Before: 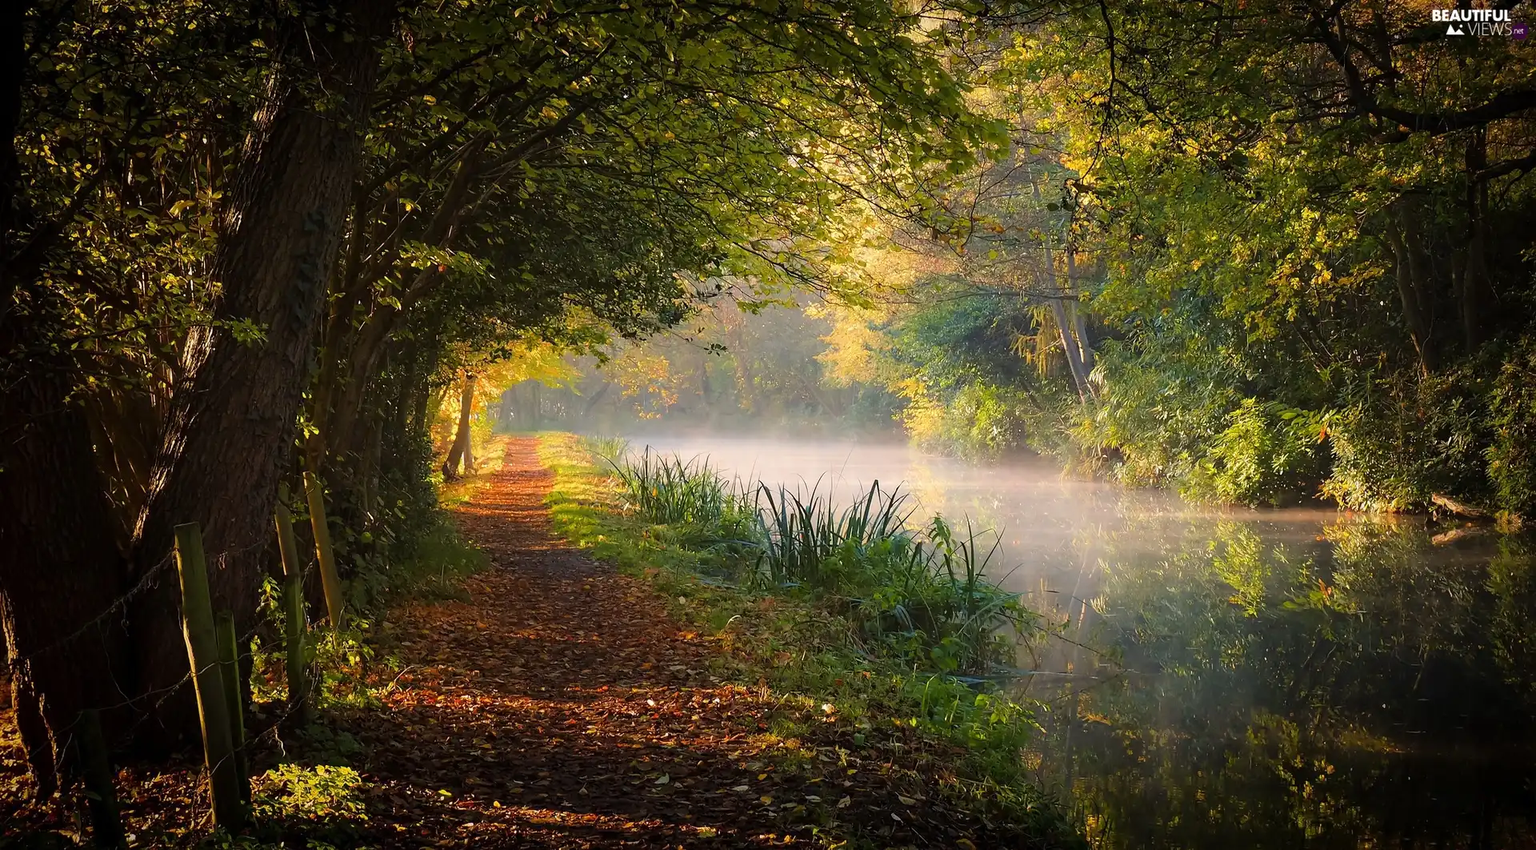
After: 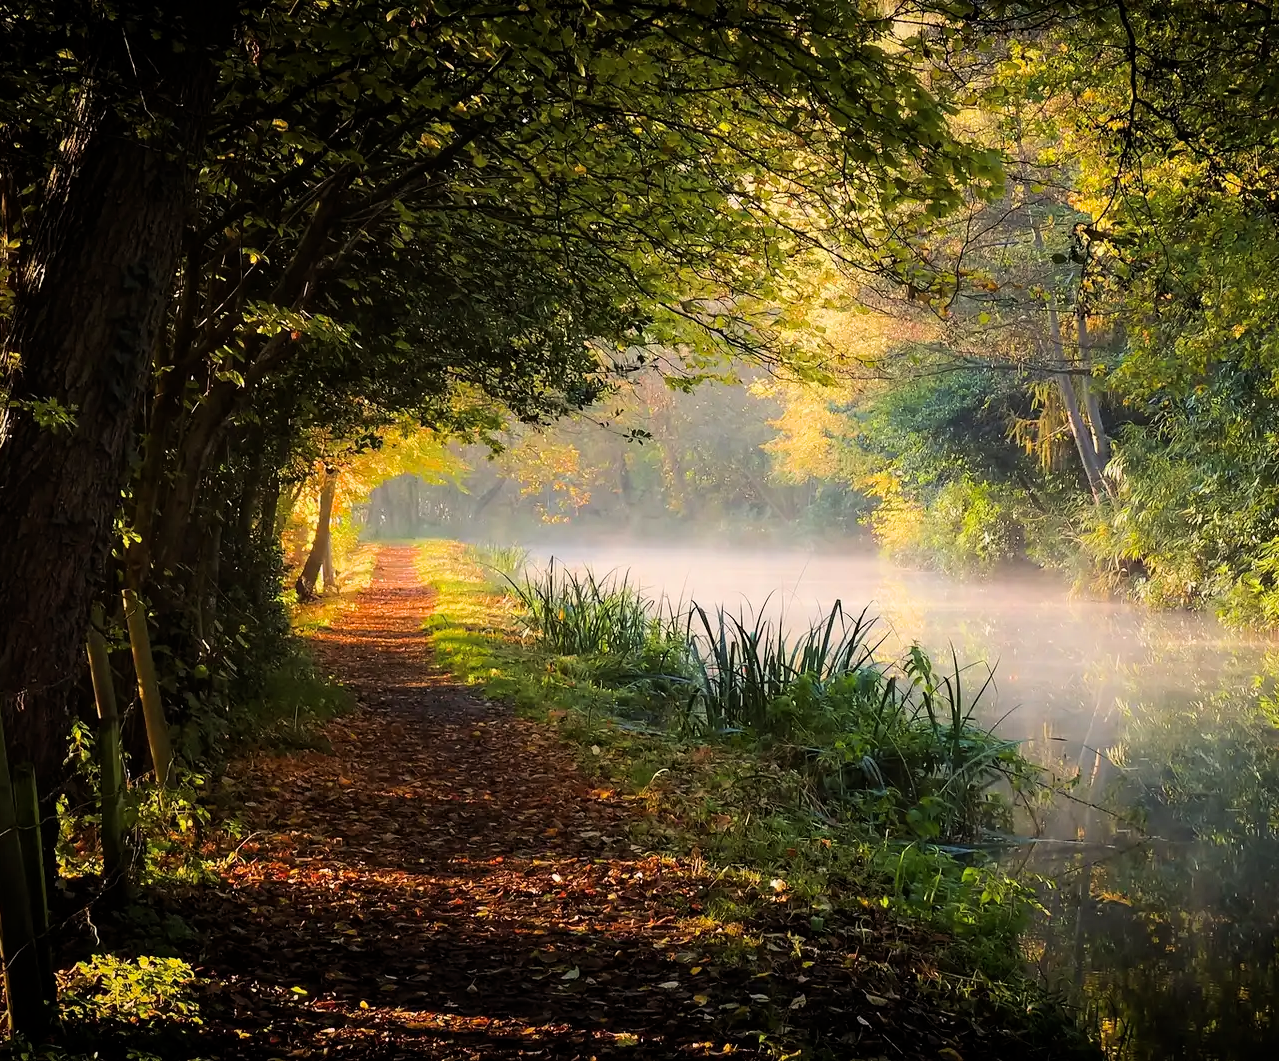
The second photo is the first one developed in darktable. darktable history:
crop and rotate: left 13.415%, right 19.946%
filmic rgb: black relative exposure -16 EV, white relative exposure 4.05 EV, threshold 3.03 EV, target black luminance 0%, hardness 7.65, latitude 72.28%, contrast 0.903, highlights saturation mix 10.09%, shadows ↔ highlights balance -0.381%, color science v6 (2022), enable highlight reconstruction true
tone equalizer: -8 EV -0.755 EV, -7 EV -0.707 EV, -6 EV -0.56 EV, -5 EV -0.407 EV, -3 EV 0.394 EV, -2 EV 0.6 EV, -1 EV 0.681 EV, +0 EV 0.78 EV, edges refinement/feathering 500, mask exposure compensation -1.57 EV, preserve details no
